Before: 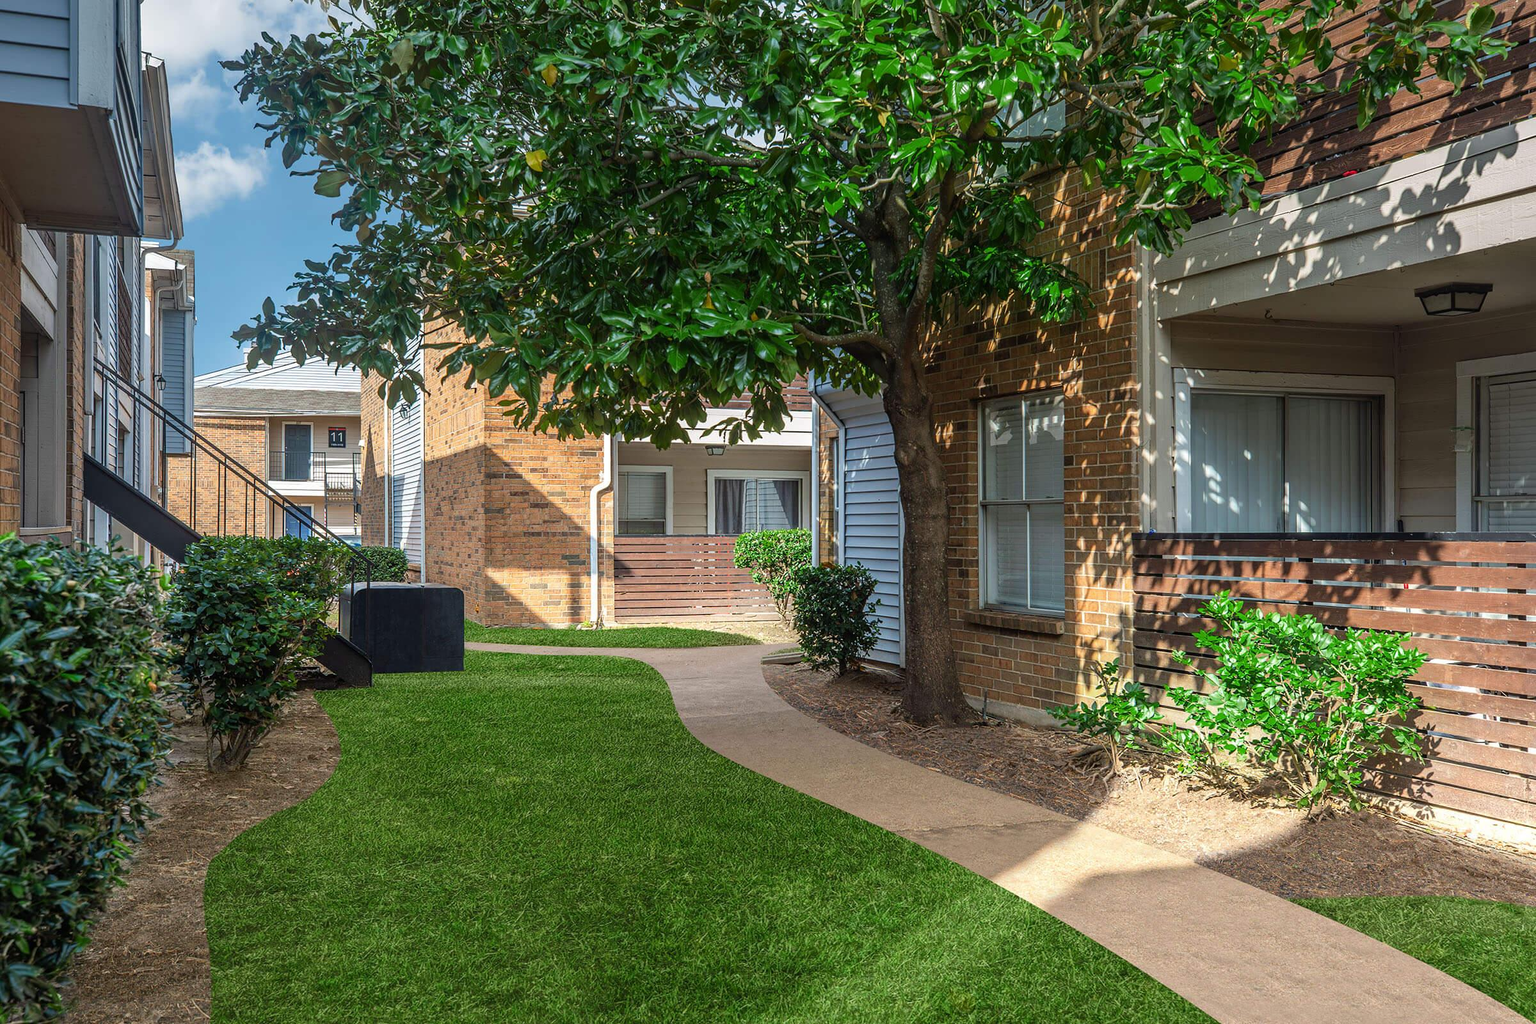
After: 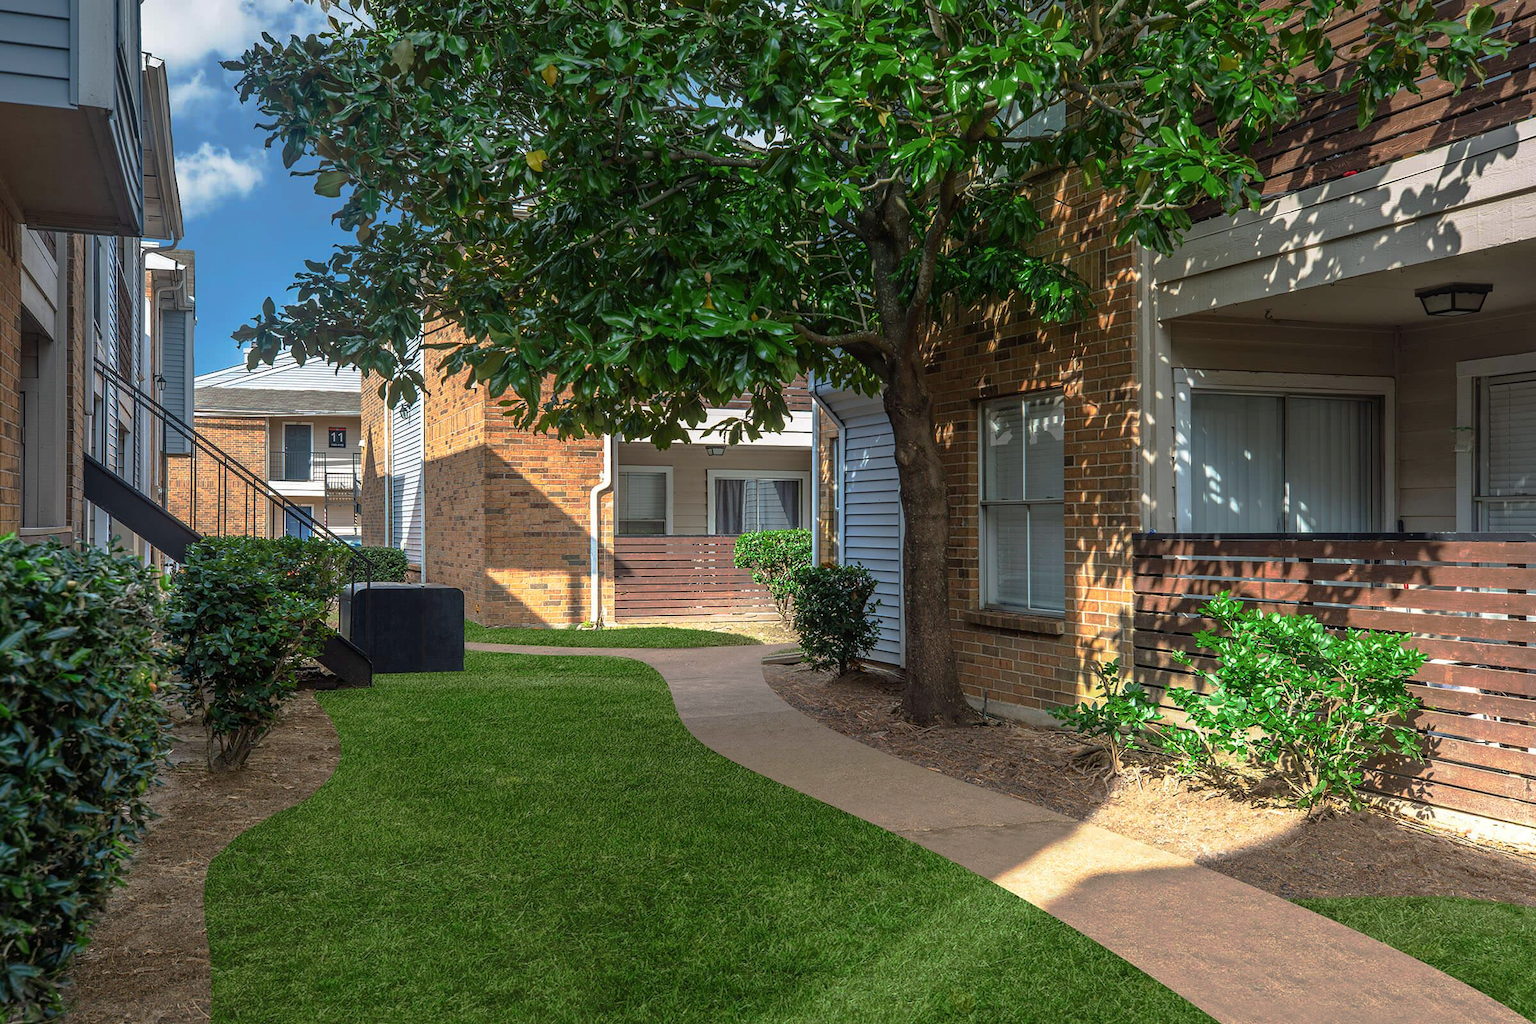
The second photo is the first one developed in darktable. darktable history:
tone curve: curves: ch0 [(0, 0) (0.48, 0.431) (0.7, 0.609) (0.864, 0.854) (1, 1)], preserve colors none
